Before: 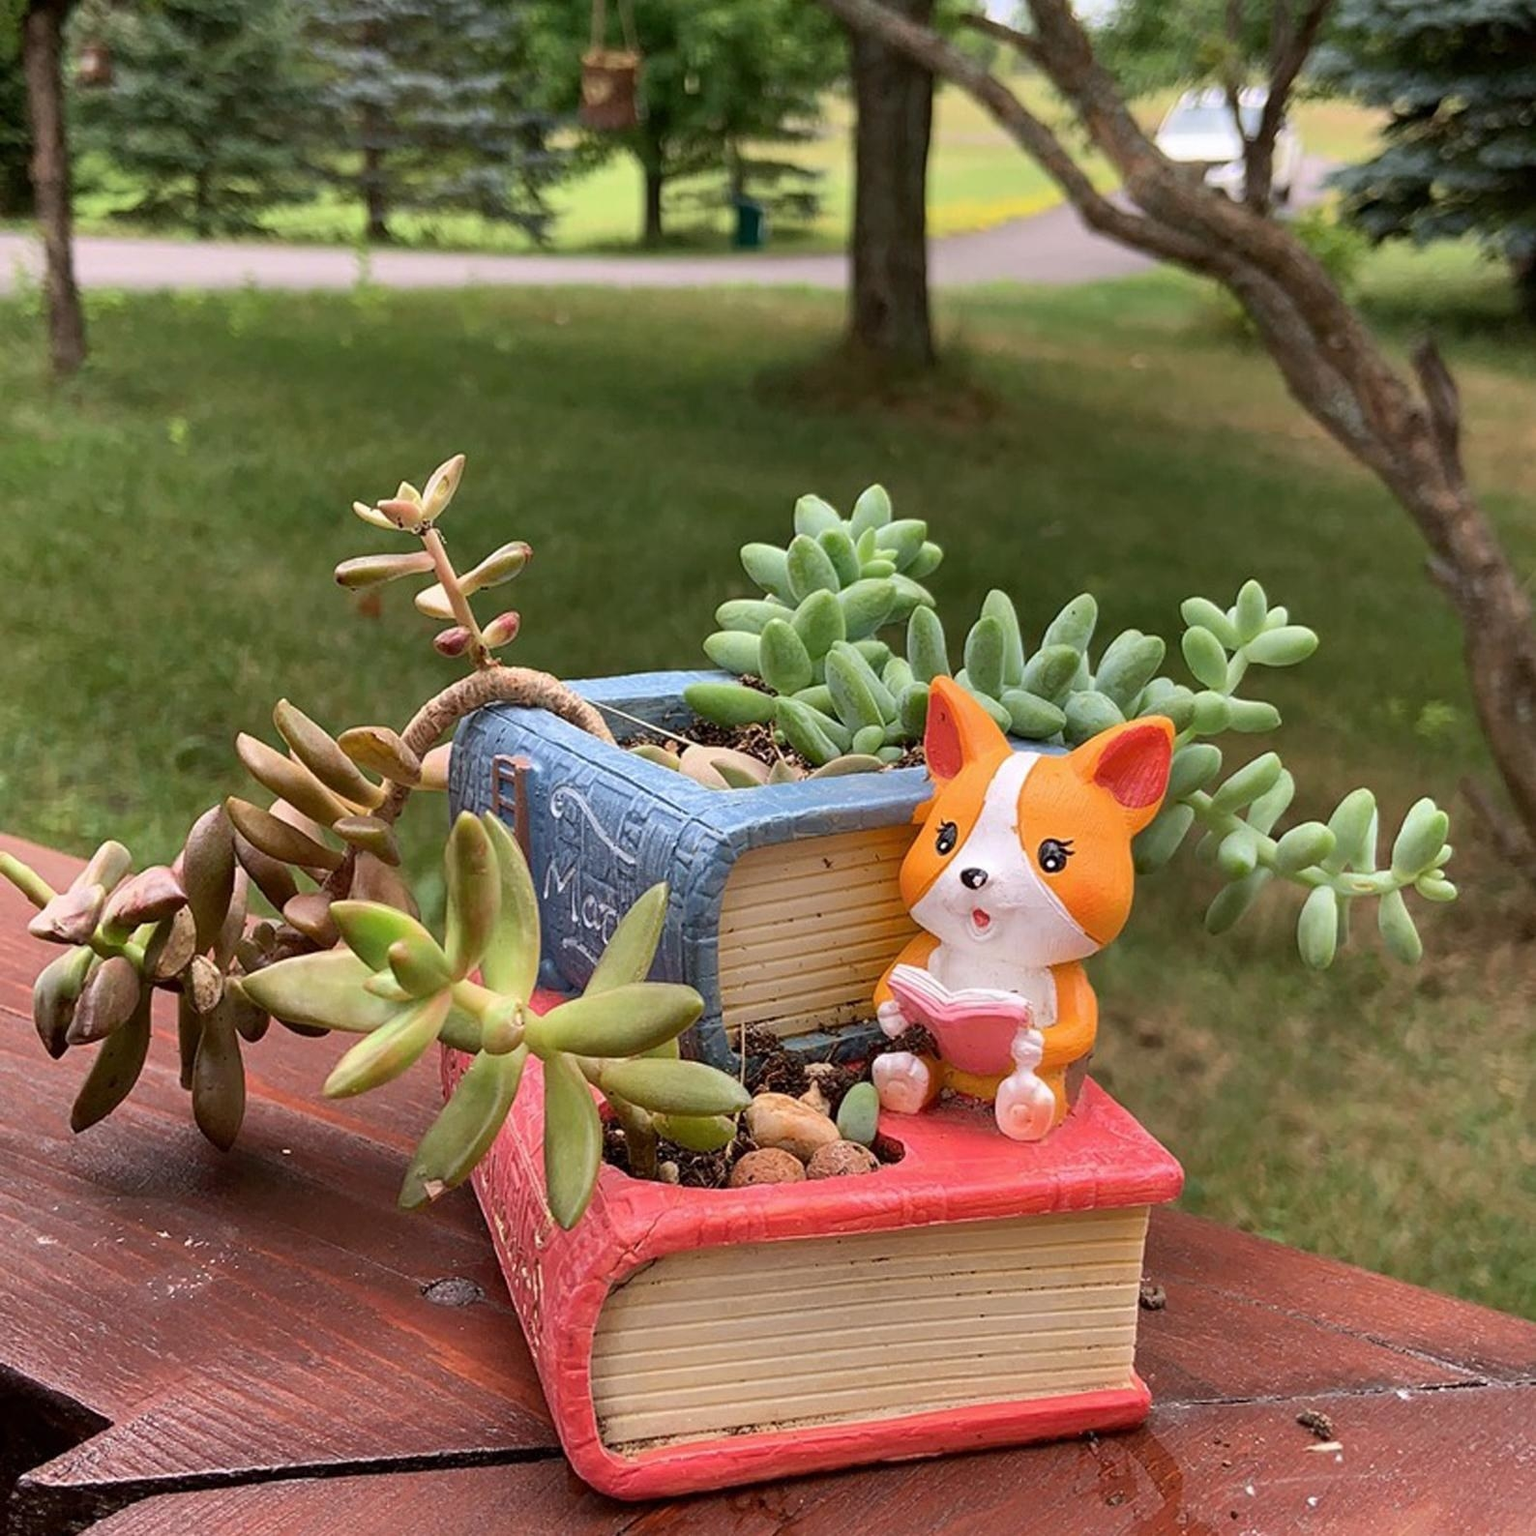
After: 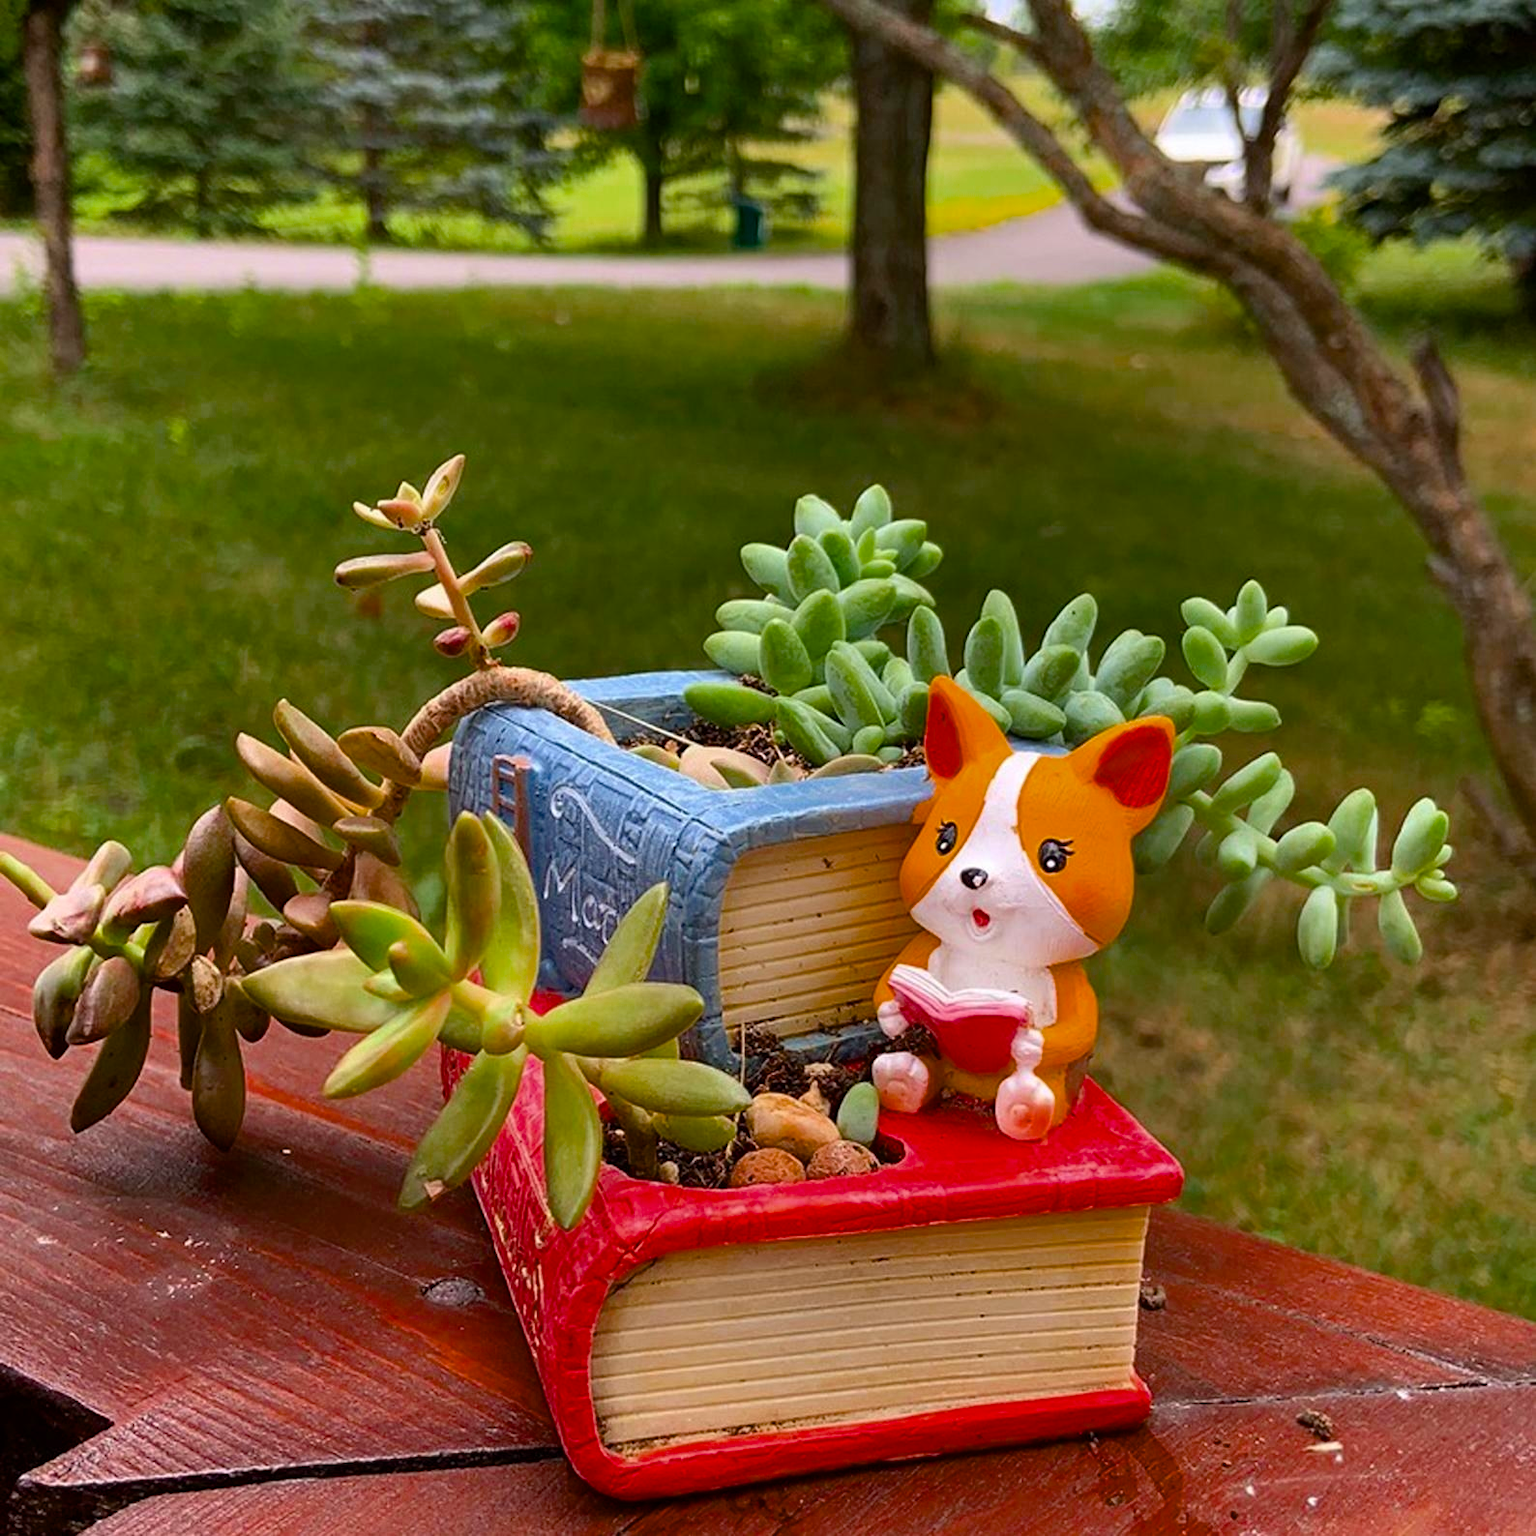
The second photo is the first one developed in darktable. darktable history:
color balance rgb: perceptual saturation grading › global saturation 25.453%, global vibrance 16.73%, saturation formula JzAzBz (2021)
